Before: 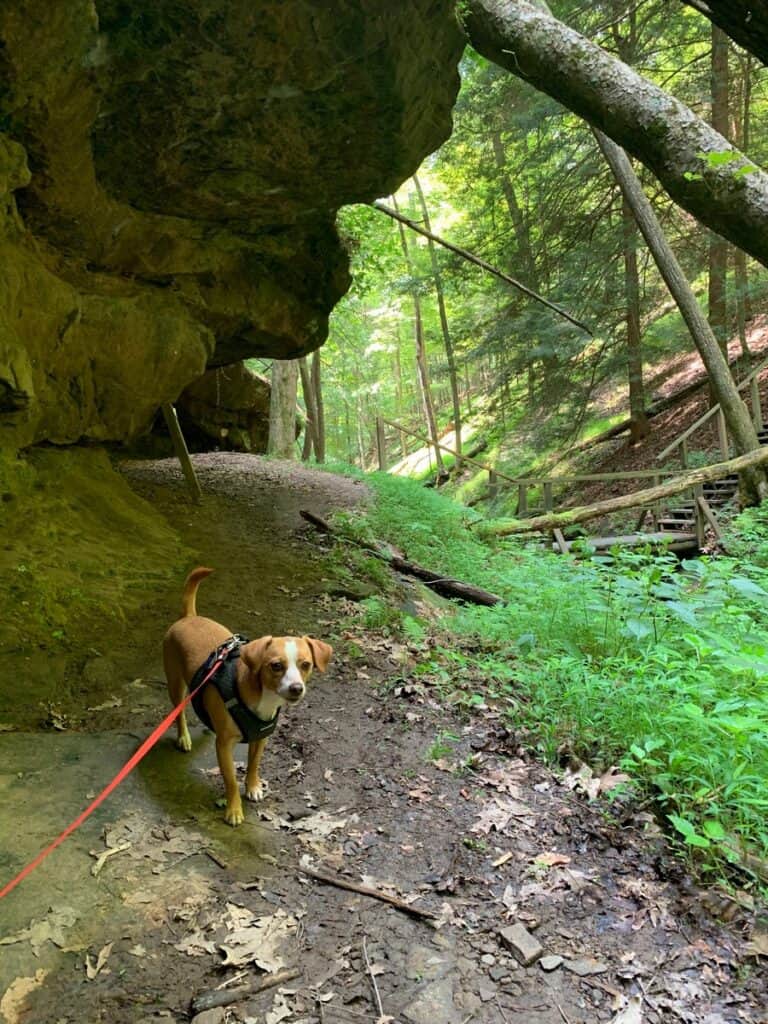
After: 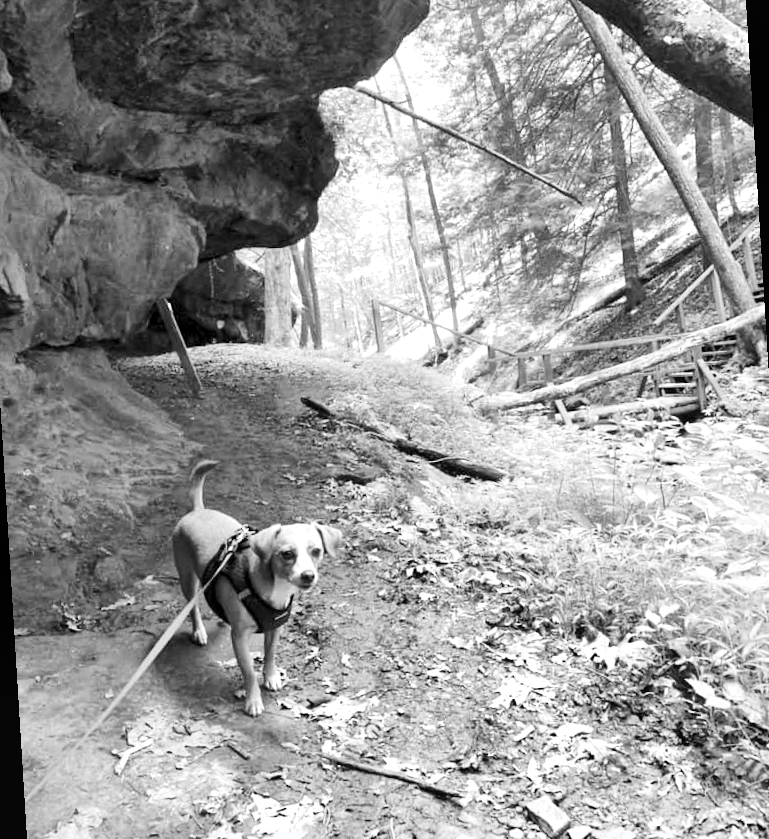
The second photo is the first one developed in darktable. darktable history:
crop and rotate: top 6.25%
exposure: exposure 1.16 EV, compensate exposure bias true, compensate highlight preservation false
rotate and perspective: rotation -3.52°, crop left 0.036, crop right 0.964, crop top 0.081, crop bottom 0.919
local contrast: mode bilateral grid, contrast 20, coarseness 50, detail 148%, midtone range 0.2
tone curve: curves: ch0 [(0, 0.017) (0.239, 0.277) (0.508, 0.593) (0.826, 0.855) (1, 0.945)]; ch1 [(0, 0) (0.401, 0.42) (0.442, 0.47) (0.492, 0.498) (0.511, 0.504) (0.555, 0.586) (0.681, 0.739) (1, 1)]; ch2 [(0, 0) (0.411, 0.433) (0.5, 0.504) (0.545, 0.574) (1, 1)], color space Lab, independent channels, preserve colors none
color correction: highlights a* 8.98, highlights b* 15.09, shadows a* -0.49, shadows b* 26.52
monochrome: on, module defaults
